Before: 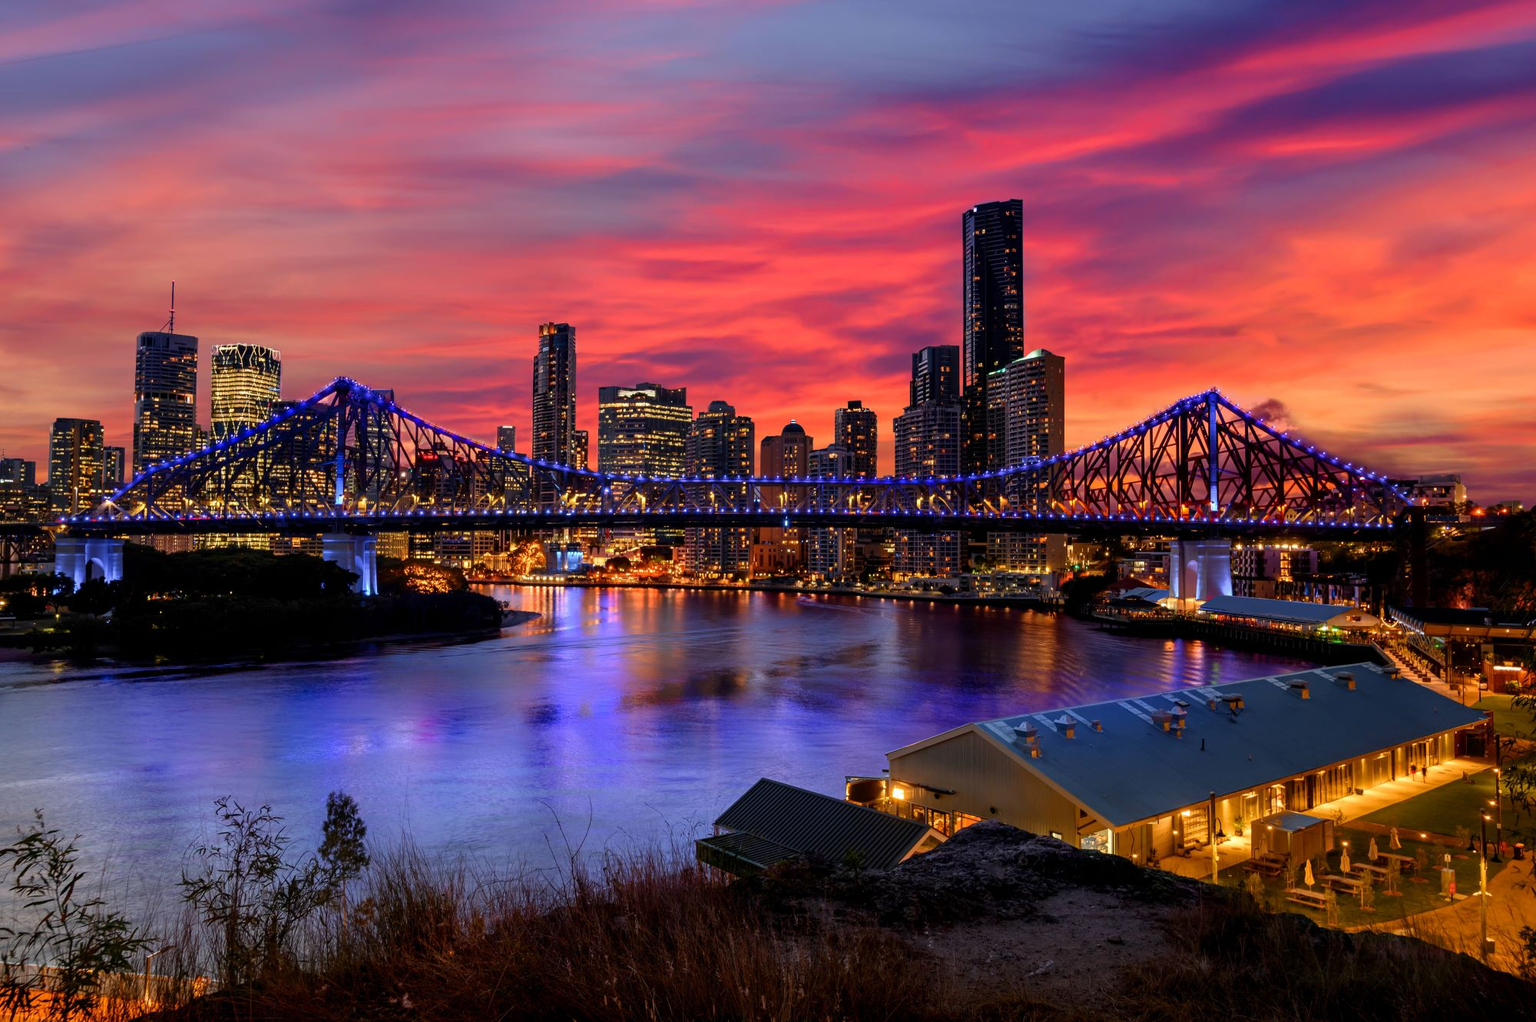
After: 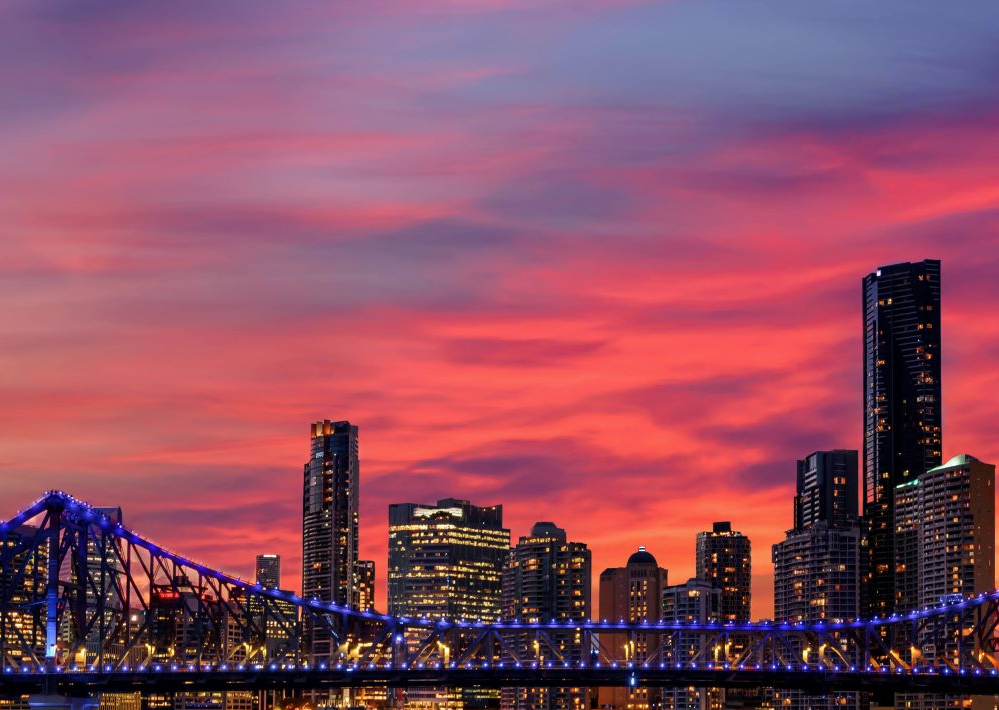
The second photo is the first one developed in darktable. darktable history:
contrast brightness saturation: saturation -0.05
crop: left 19.581%, right 30.442%, bottom 46.596%
tone equalizer: on, module defaults
